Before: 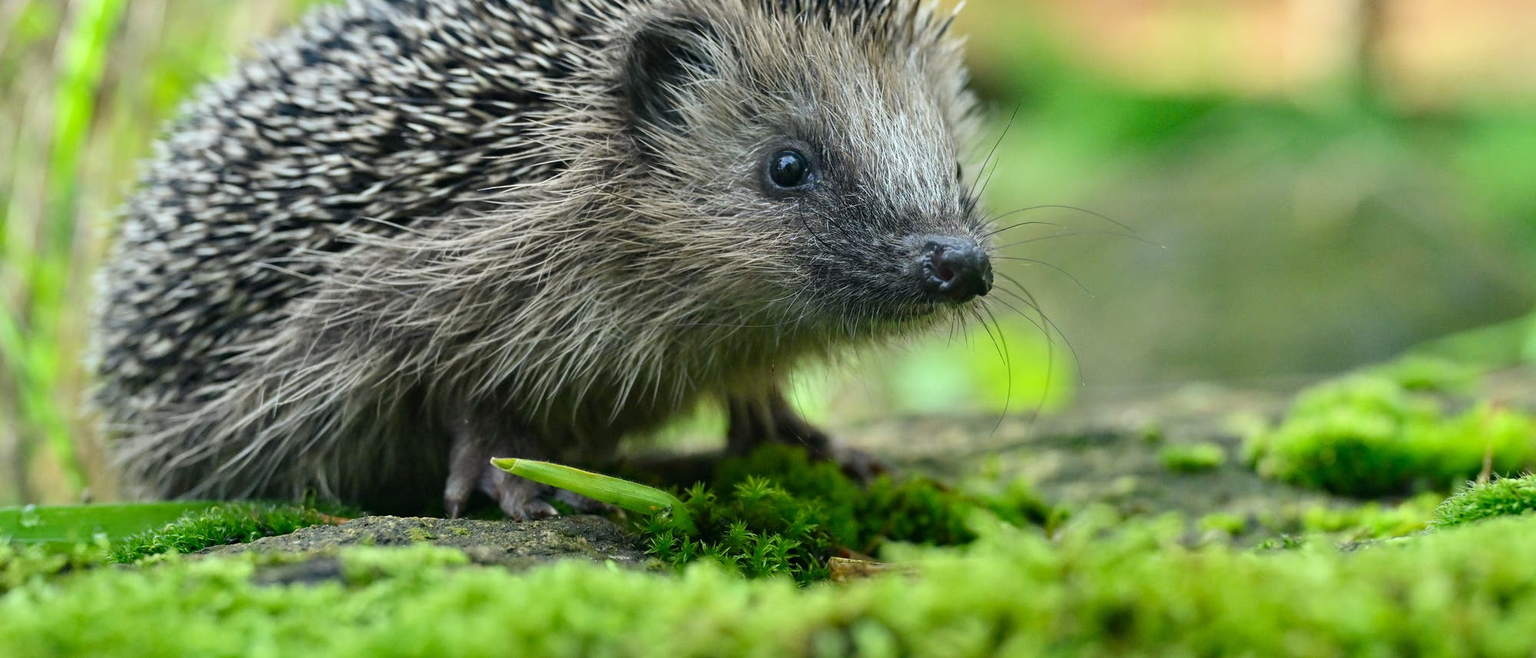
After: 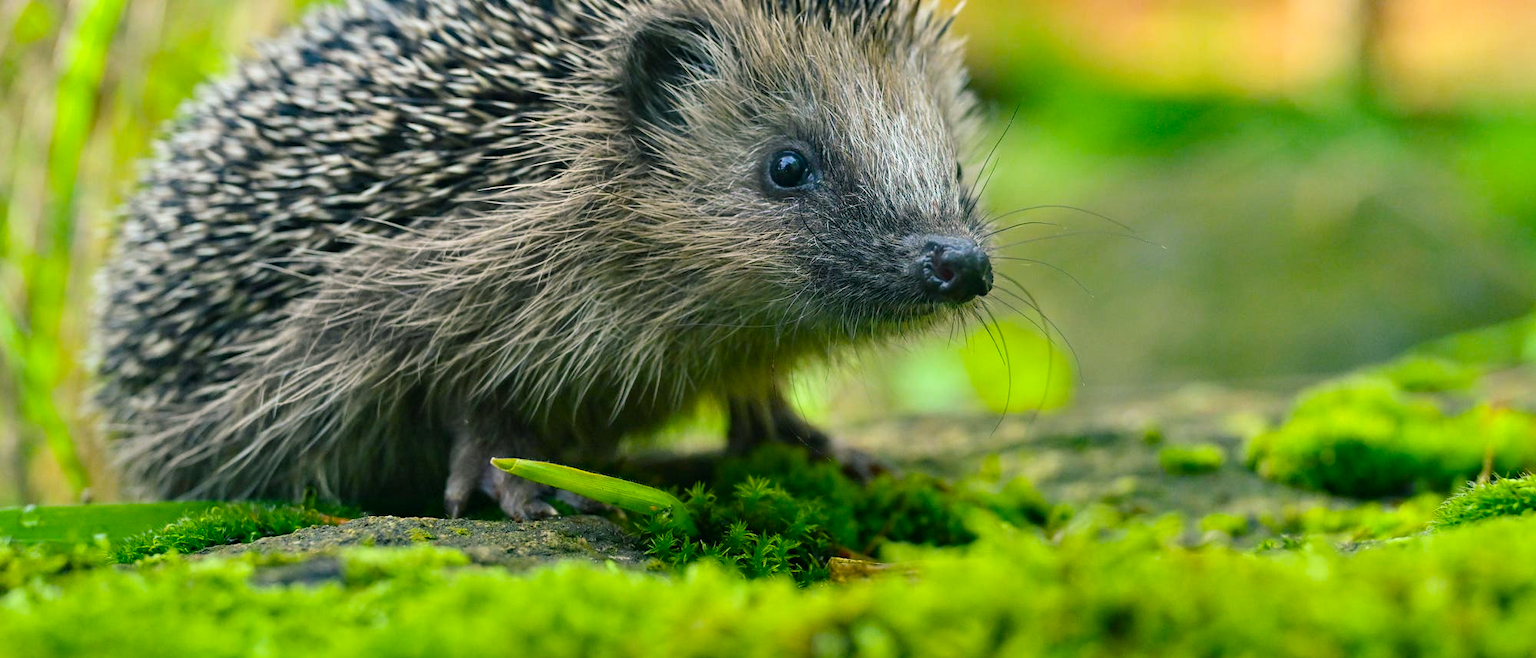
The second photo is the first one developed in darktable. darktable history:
color balance rgb: shadows lift › chroma 2.034%, shadows lift › hue 185.34°, highlights gain › chroma 1.618%, highlights gain › hue 55.03°, perceptual saturation grading › global saturation 29.405%, global vibrance 20%
